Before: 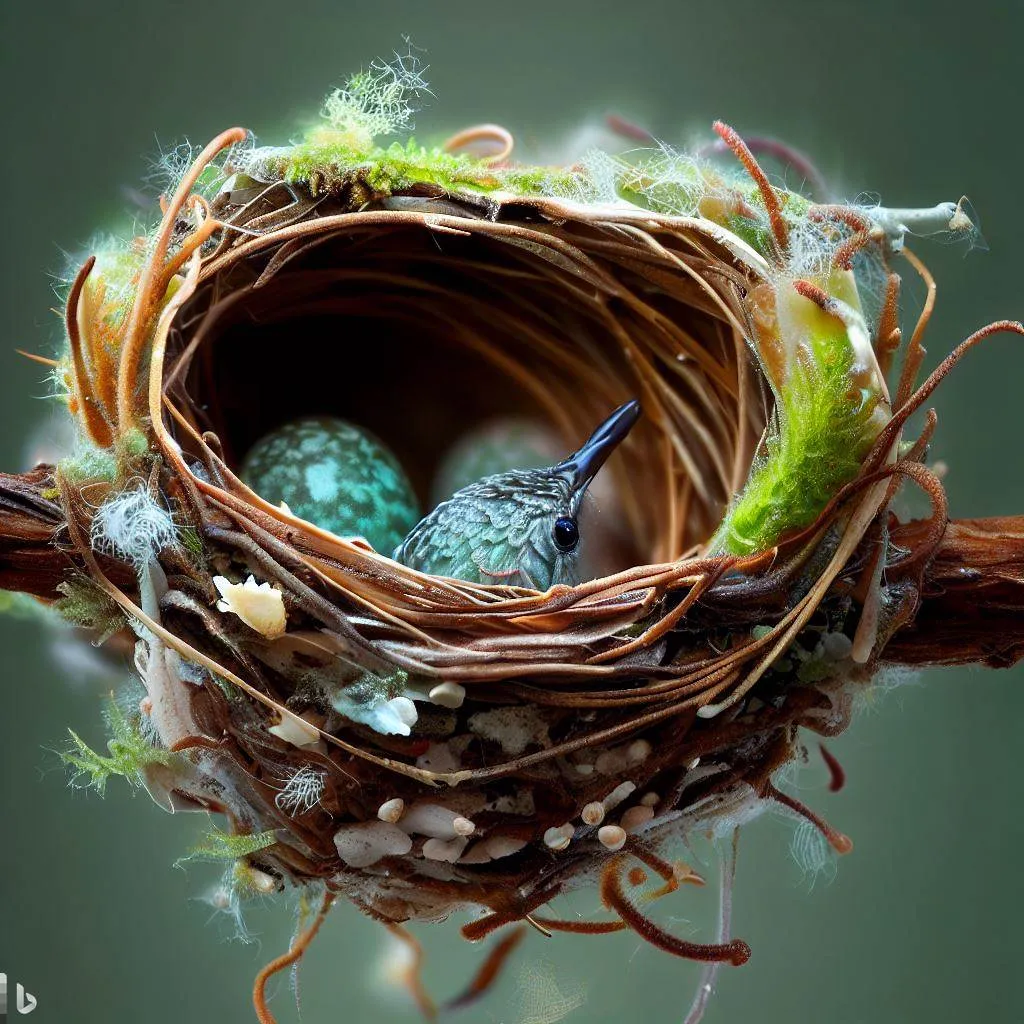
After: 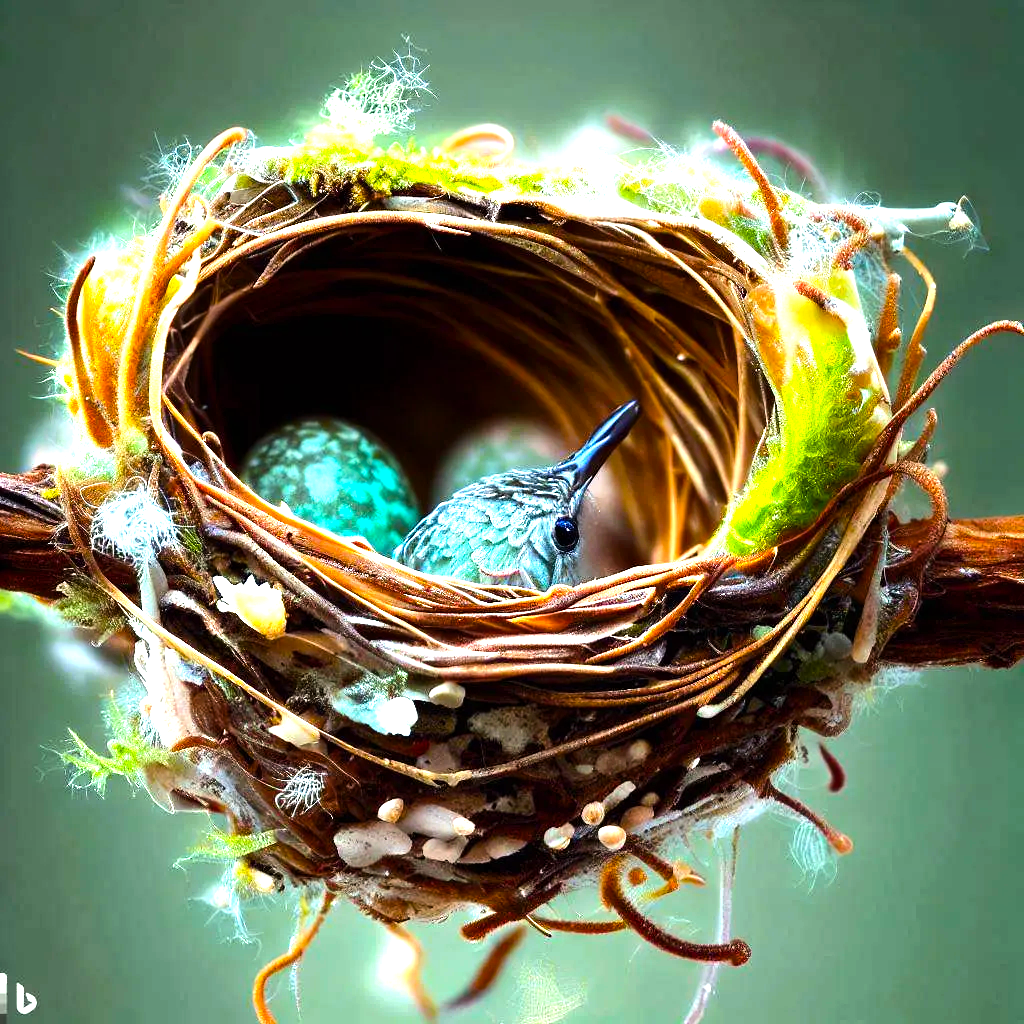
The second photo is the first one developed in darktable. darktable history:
graduated density: on, module defaults
tone equalizer: -8 EV -0.75 EV, -7 EV -0.7 EV, -6 EV -0.6 EV, -5 EV -0.4 EV, -3 EV 0.4 EV, -2 EV 0.6 EV, -1 EV 0.7 EV, +0 EV 0.75 EV, edges refinement/feathering 500, mask exposure compensation -1.57 EV, preserve details no
color balance rgb: perceptual saturation grading › global saturation 30%, global vibrance 20%
exposure: exposure 1.16 EV, compensate exposure bias true, compensate highlight preservation false
